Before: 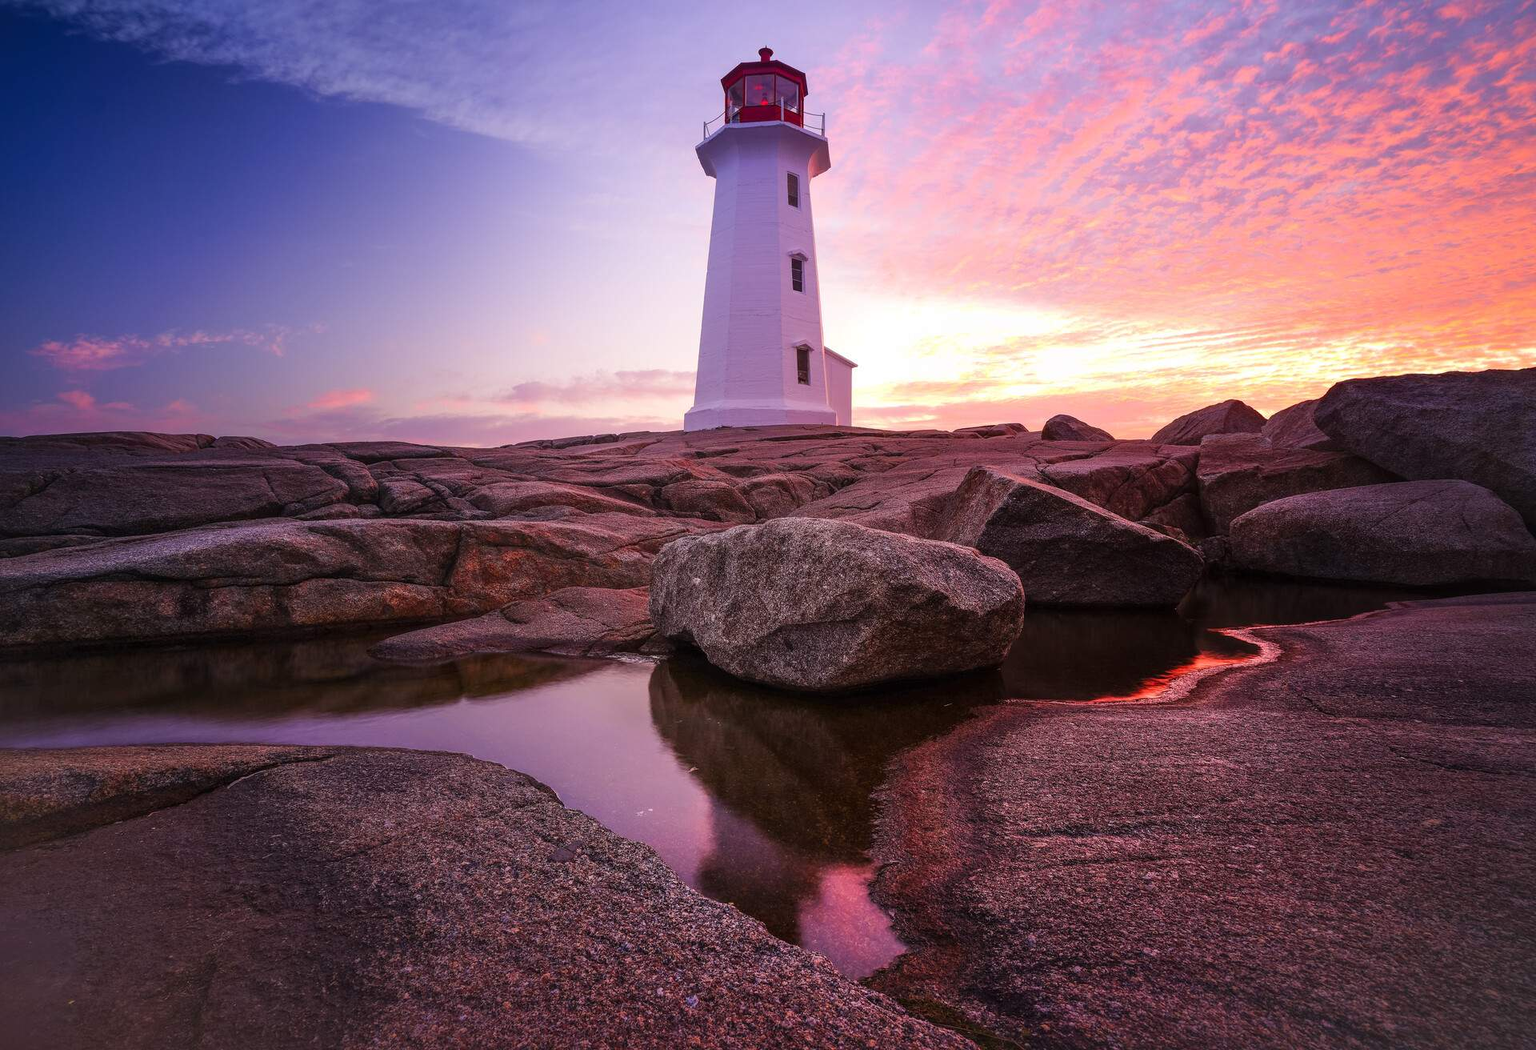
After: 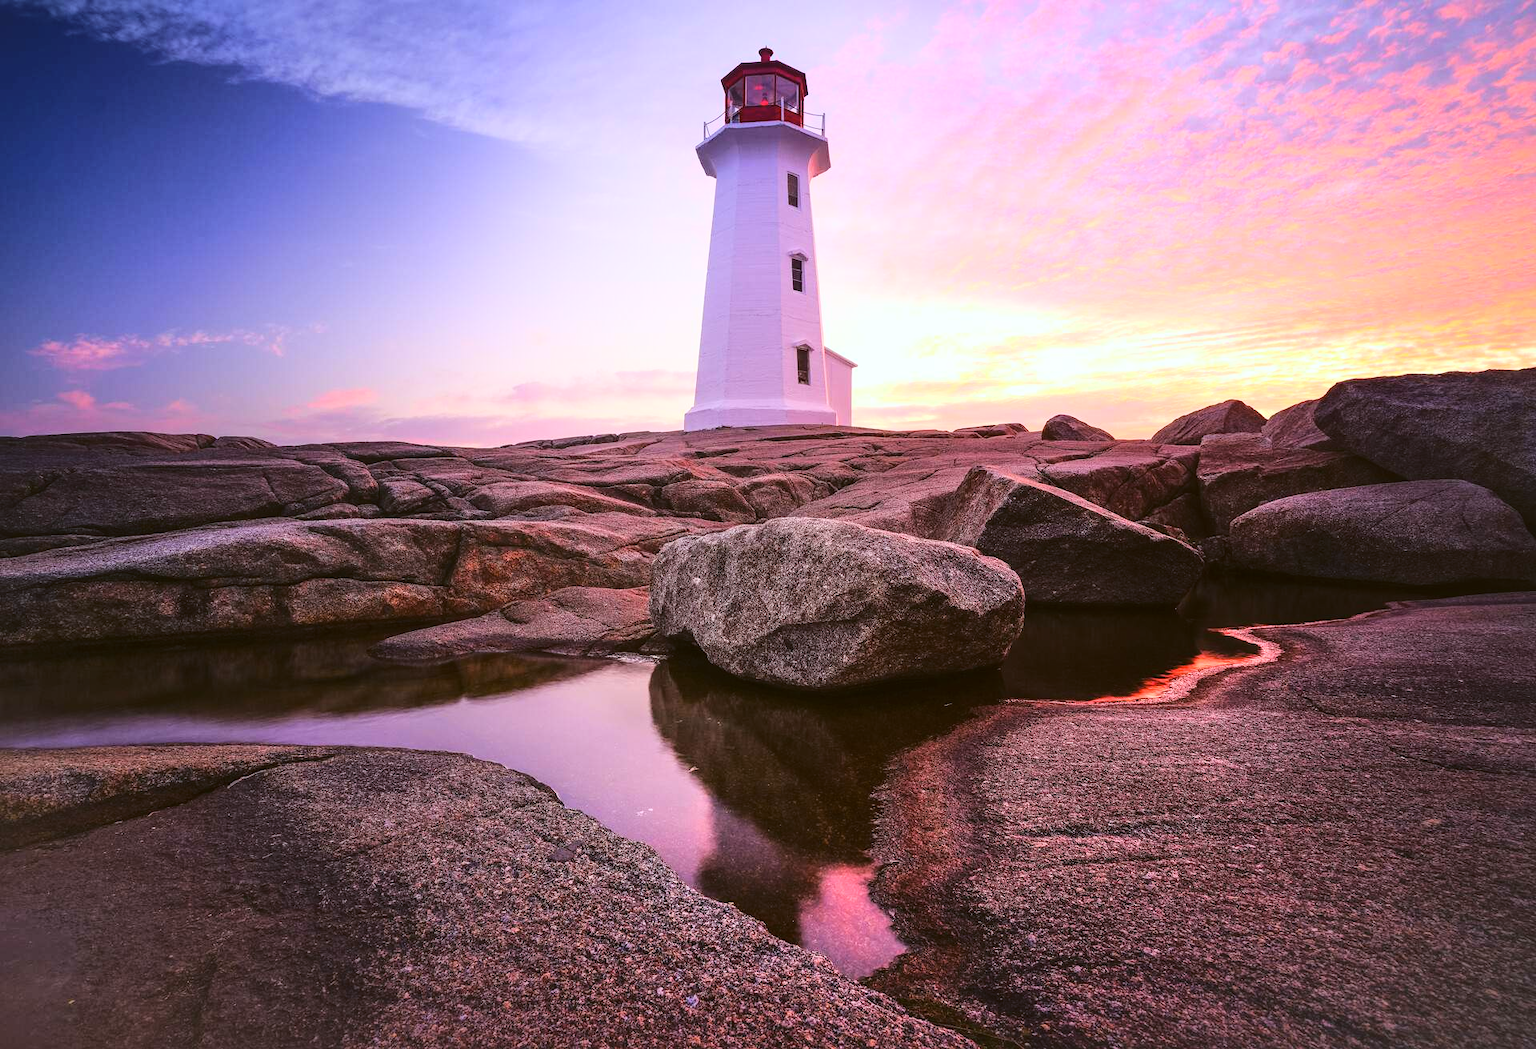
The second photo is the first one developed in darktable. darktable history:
base curve: curves: ch0 [(0, 0) (0.028, 0.03) (0.121, 0.232) (0.46, 0.748) (0.859, 0.968) (1, 1)]
color balance: lift [1.004, 1.002, 1.002, 0.998], gamma [1, 1.007, 1.002, 0.993], gain [1, 0.977, 1.013, 1.023], contrast -3.64%
